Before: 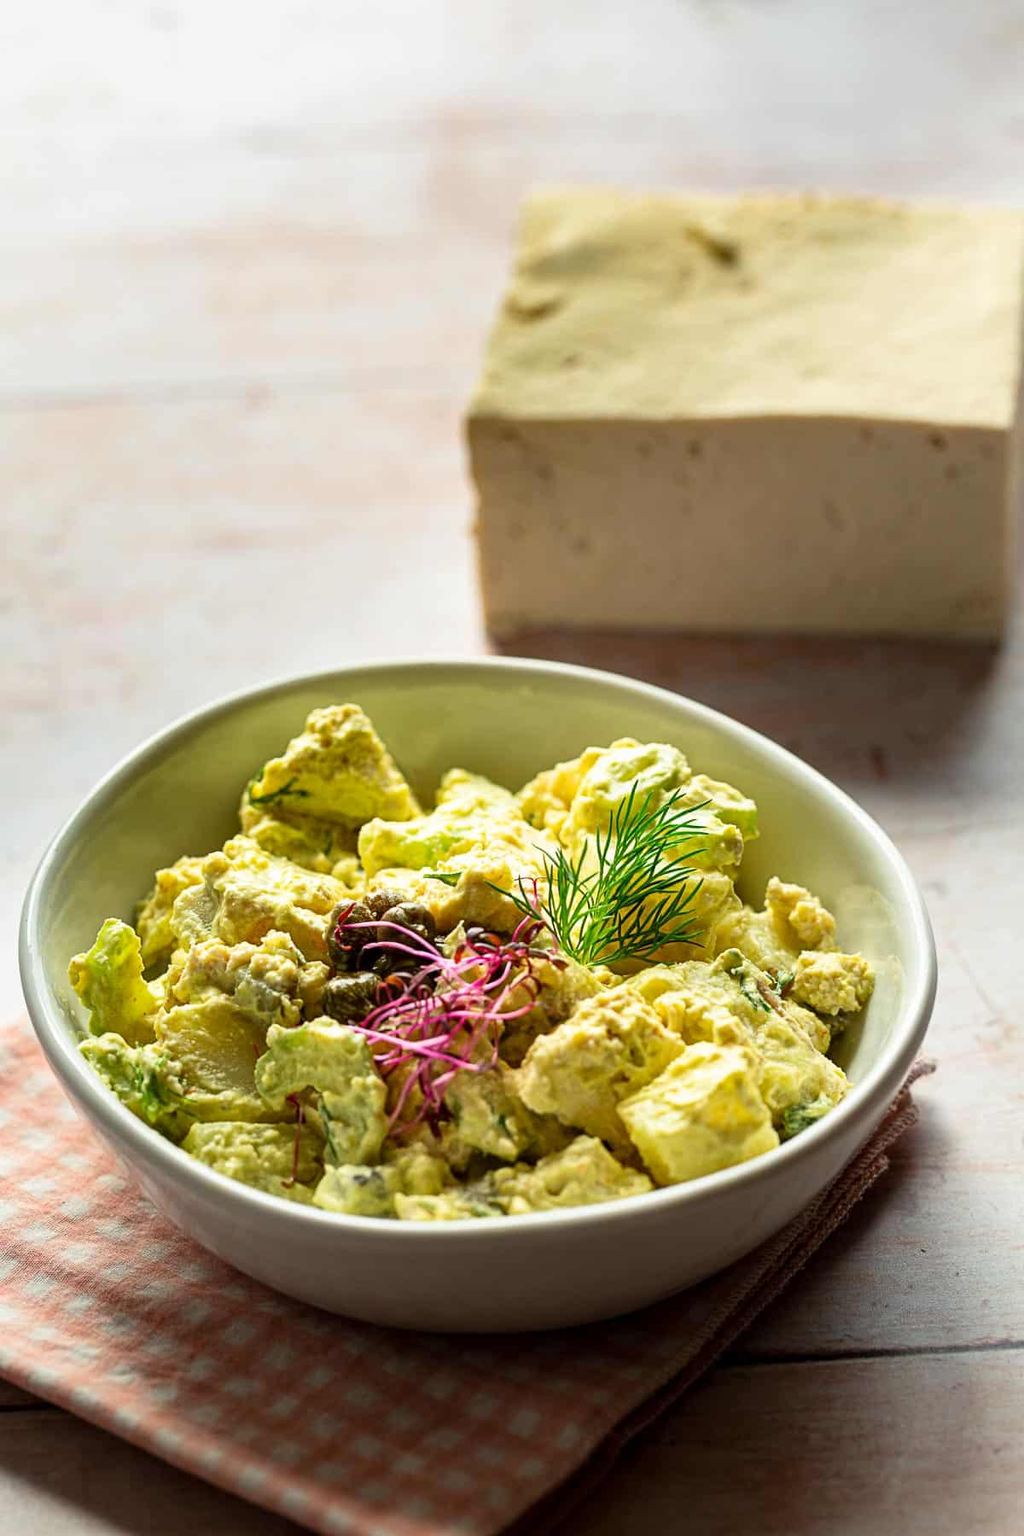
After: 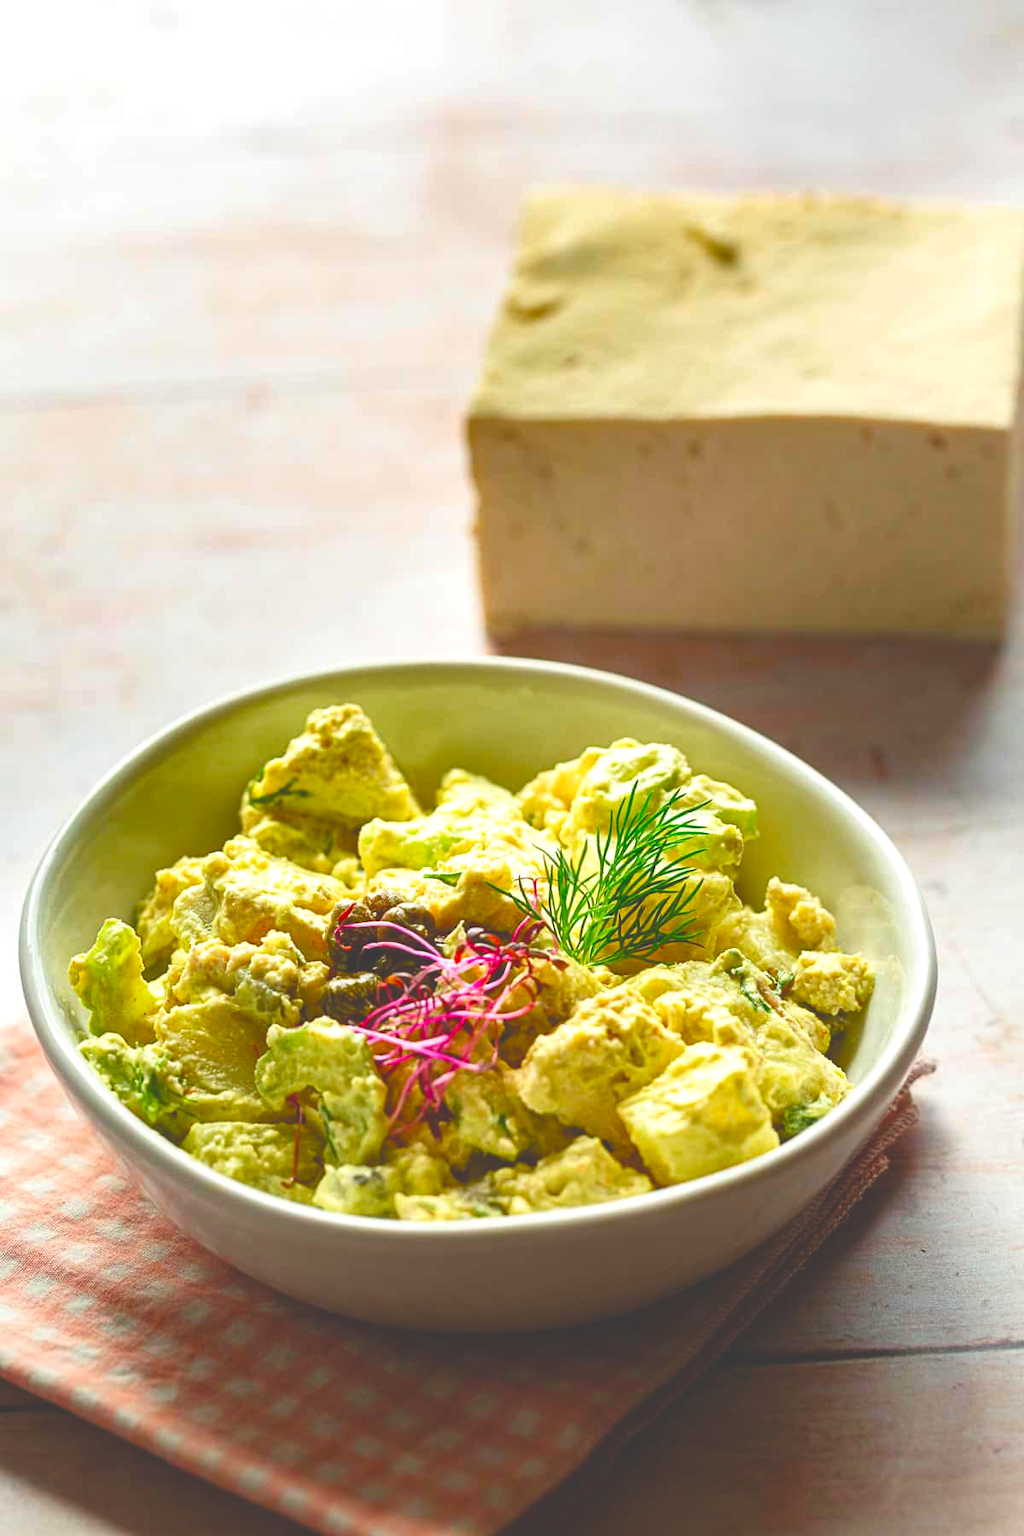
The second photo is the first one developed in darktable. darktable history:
exposure: black level correction -0.023, exposure -0.039 EV, compensate highlight preservation false
lowpass: radius 0.1, contrast 0.85, saturation 1.1, unbound 0
color balance rgb: perceptual saturation grading › global saturation 25%, perceptual saturation grading › highlights -50%, perceptual saturation grading › shadows 30%, perceptual brilliance grading › global brilliance 12%, global vibrance 20%
contrast brightness saturation: contrast 0.04, saturation 0.07
